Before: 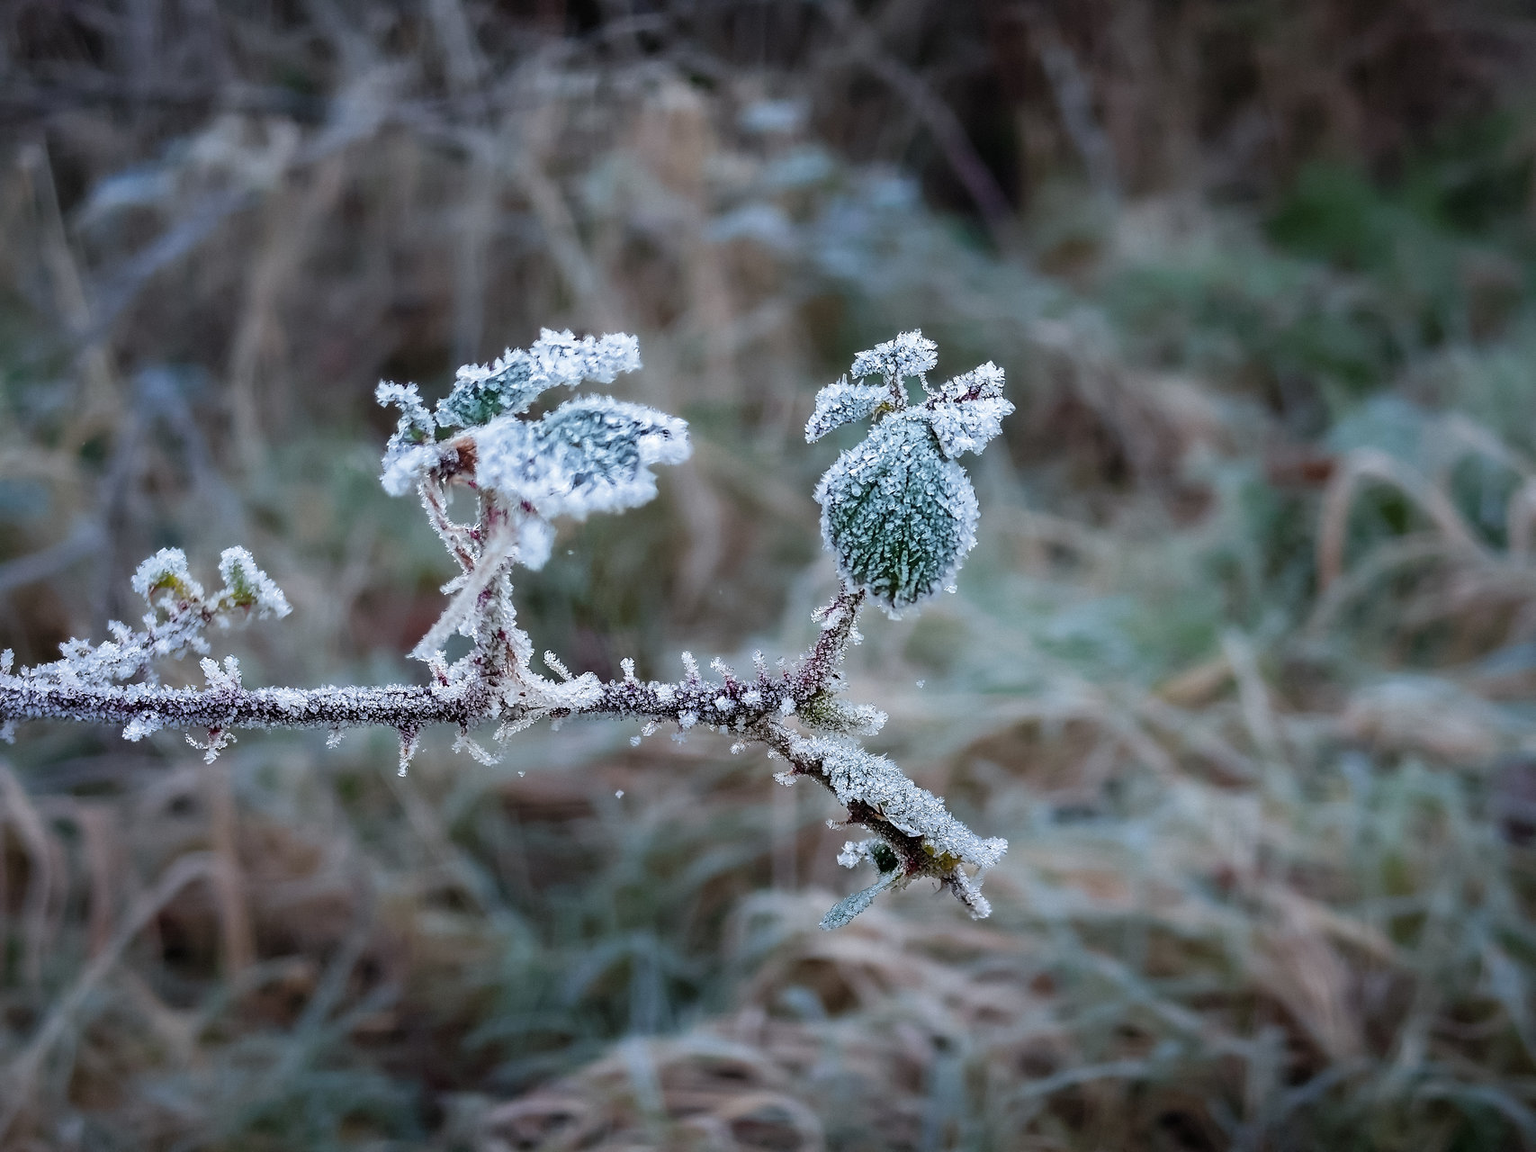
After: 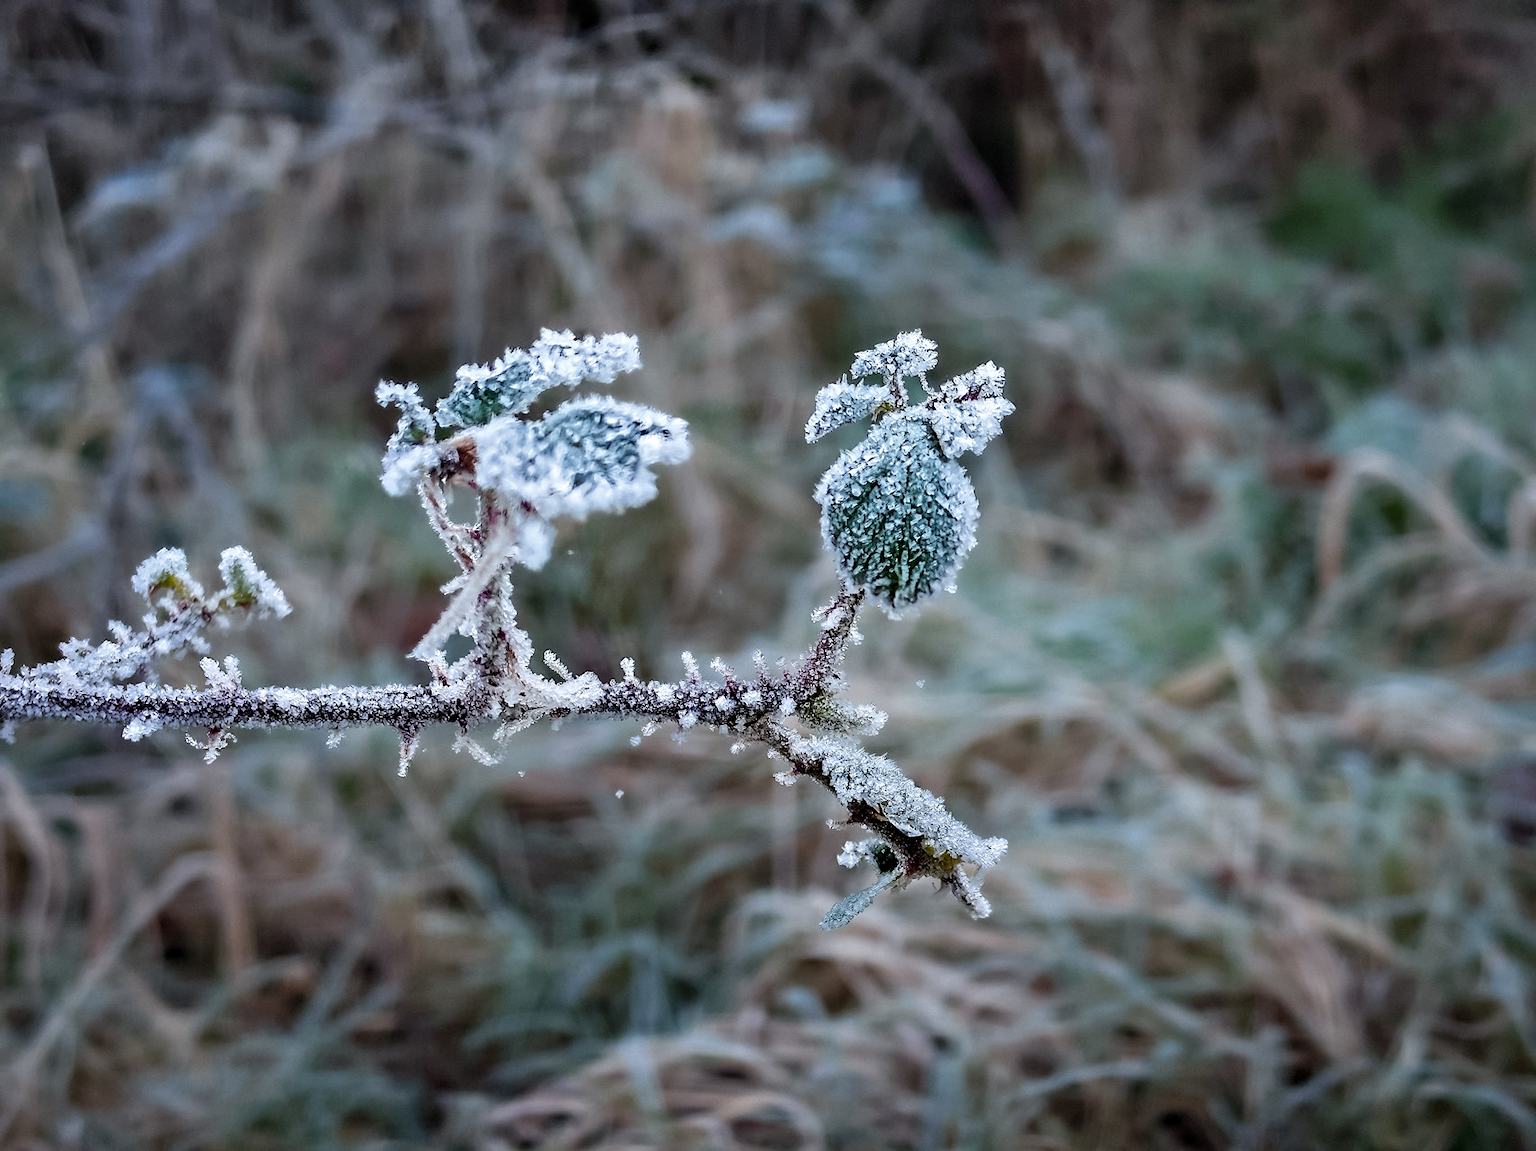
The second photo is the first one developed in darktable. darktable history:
contrast equalizer: y [[0.5, 0.5, 0.544, 0.569, 0.5, 0.5], [0.5 ×6], [0.5 ×6], [0 ×6], [0 ×6]]
shadows and highlights: shadows 32, highlights -32, soften with gaussian
